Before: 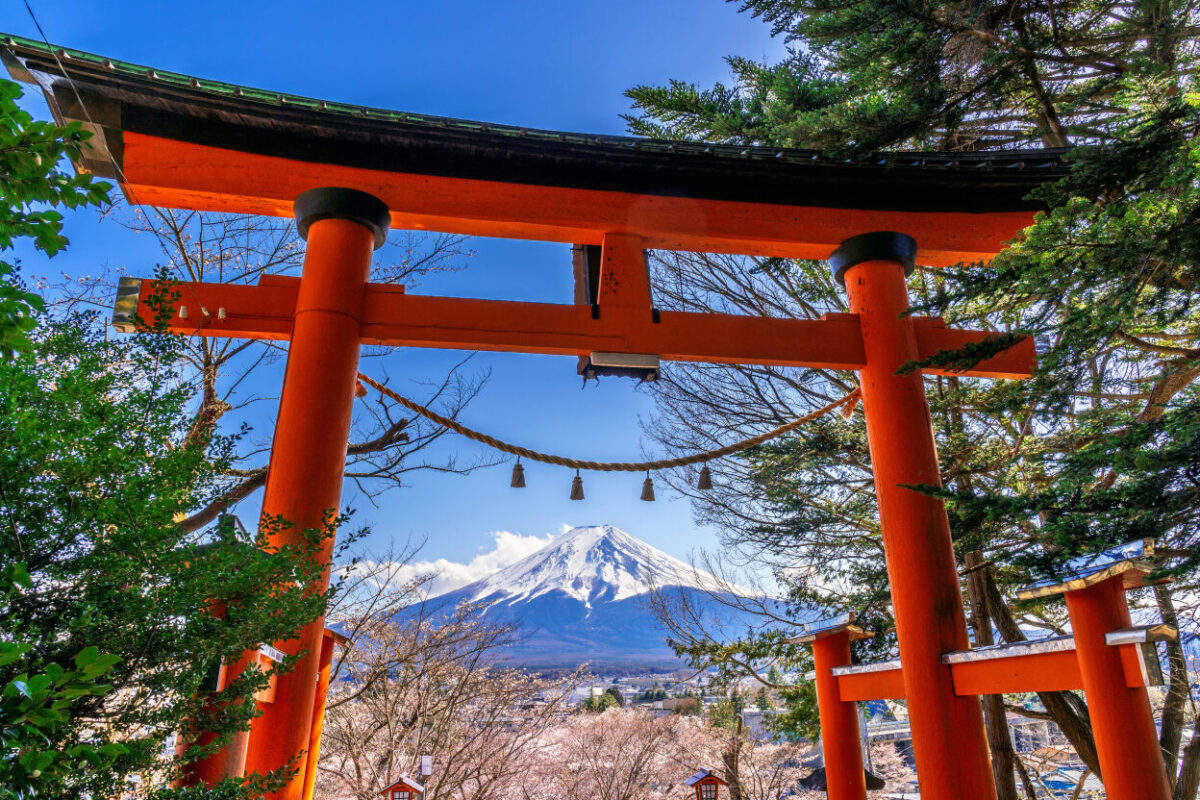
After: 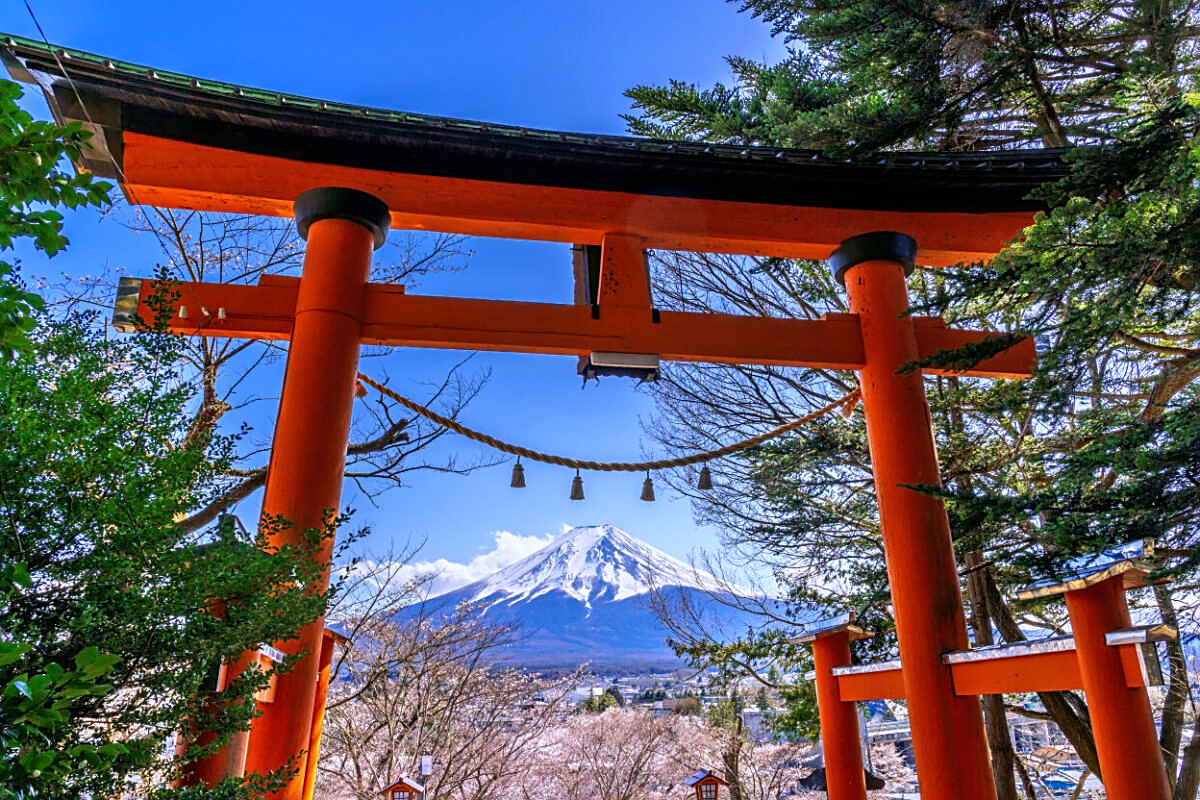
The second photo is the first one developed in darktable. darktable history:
white balance: red 0.967, blue 1.119, emerald 0.756
sharpen: on, module defaults
